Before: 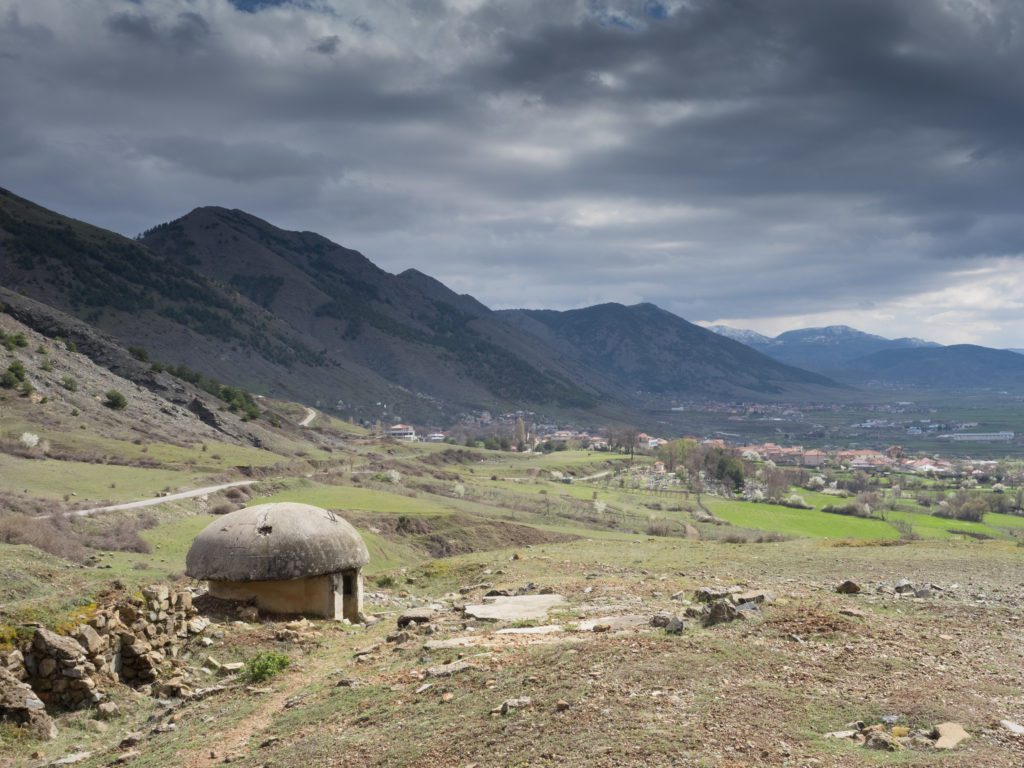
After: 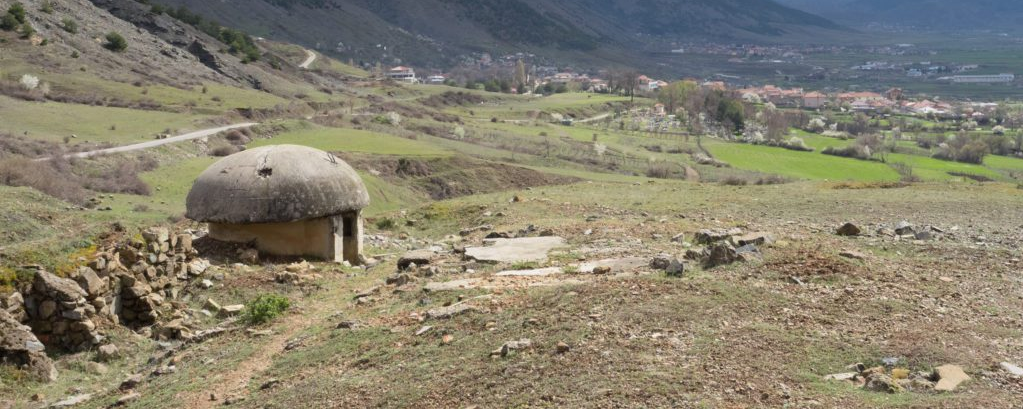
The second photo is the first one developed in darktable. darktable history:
exposure: compensate exposure bias true, compensate highlight preservation false
base curve: curves: ch0 [(0, 0) (0.472, 0.455) (1, 1)], exposure shift 0.01, preserve colors none
crop and rotate: top 46.713%, right 0.041%
shadows and highlights: soften with gaussian
